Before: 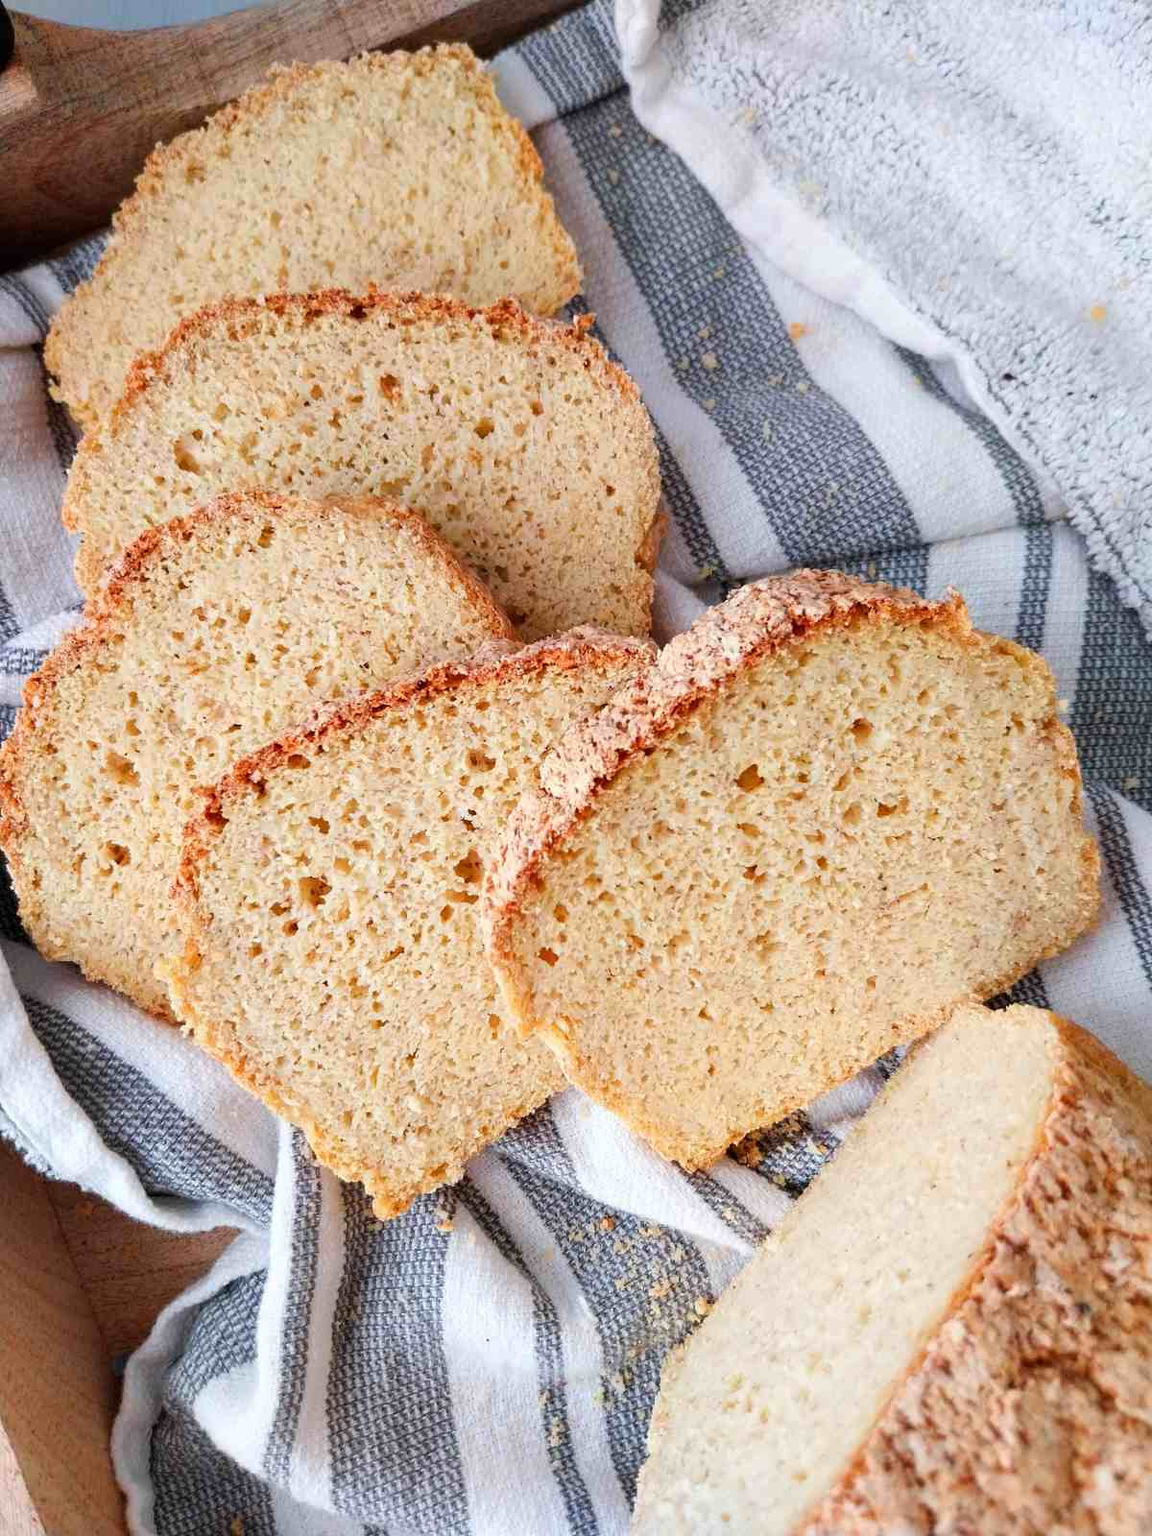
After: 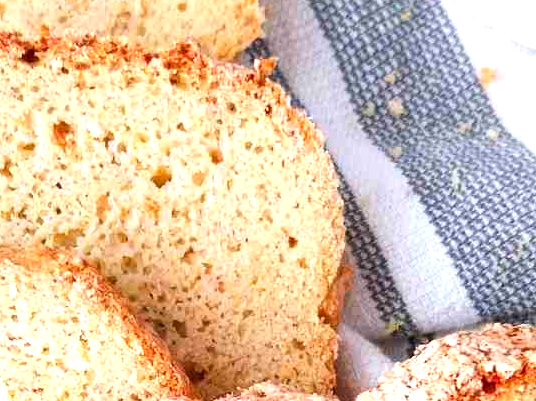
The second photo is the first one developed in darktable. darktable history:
exposure: black level correction 0, exposure 0.9 EV, compensate highlight preservation false
crop: left 28.64%, top 16.832%, right 26.637%, bottom 58.055%
contrast brightness saturation: contrast 0.04, saturation 0.07
